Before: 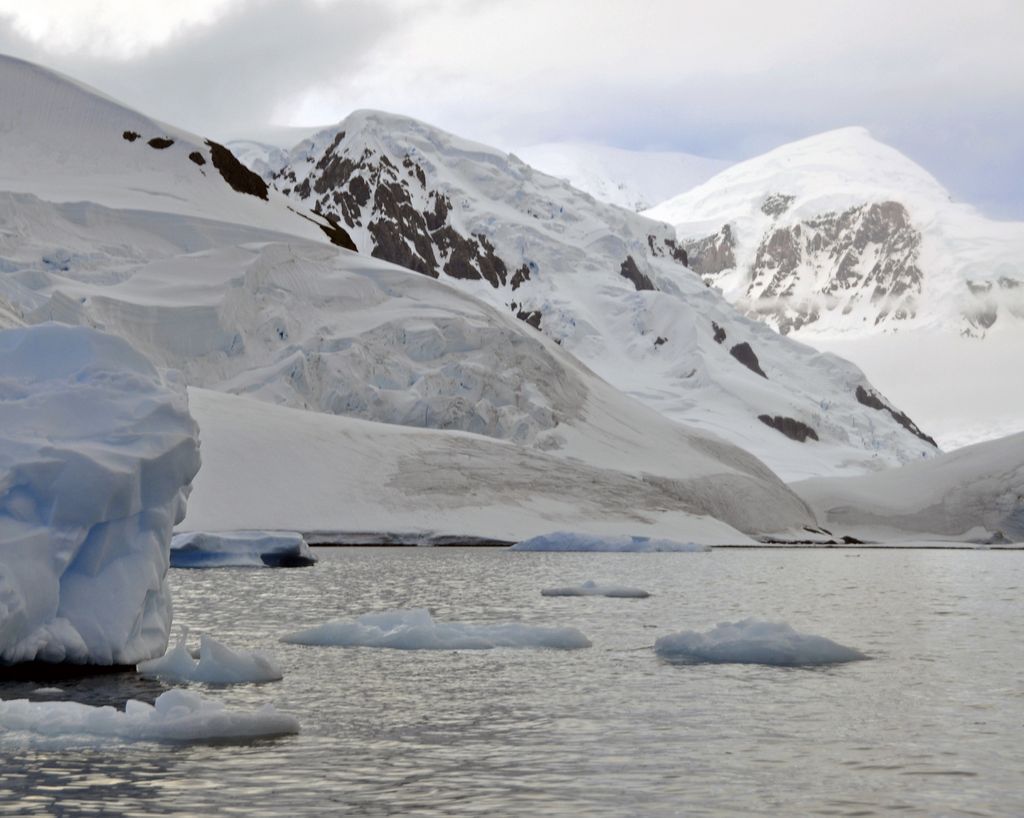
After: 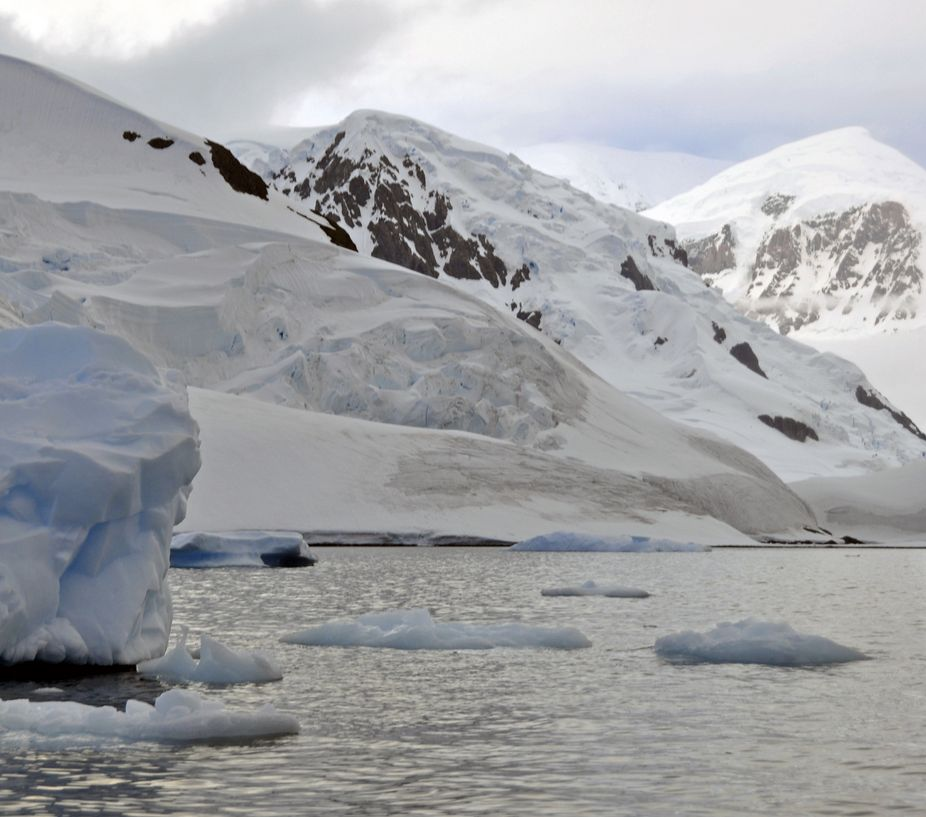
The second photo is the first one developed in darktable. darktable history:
levels: mode automatic, black 0.023%, white 99.97%, levels [0.062, 0.494, 0.925]
crop: right 9.509%, bottom 0.031%
